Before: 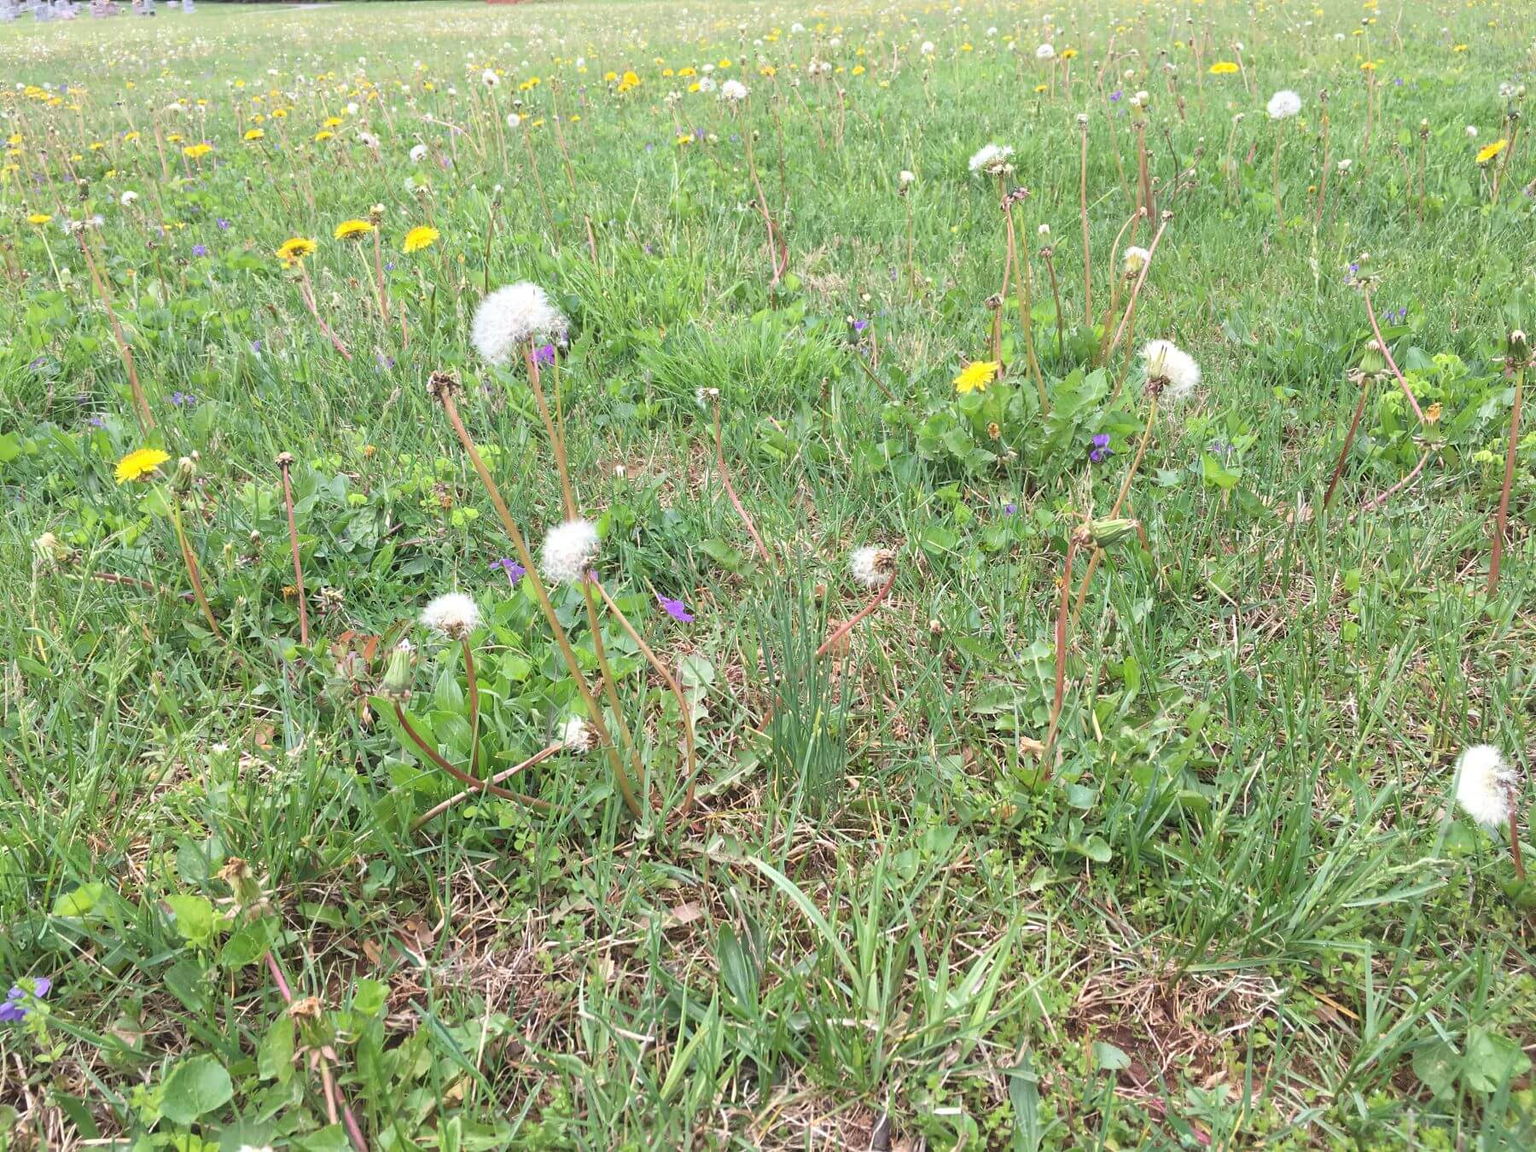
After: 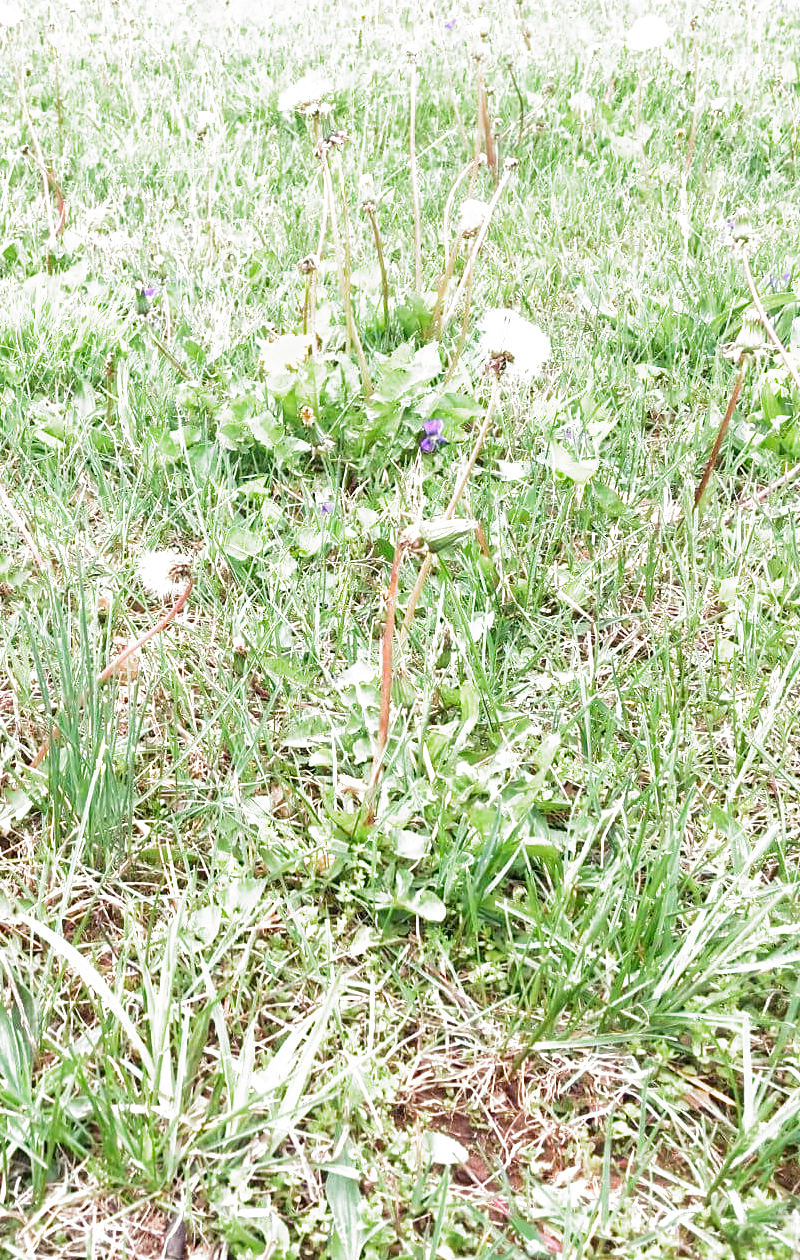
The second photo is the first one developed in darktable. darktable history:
exposure: black level correction 0, exposure 0.7 EV, compensate exposure bias true, compensate highlight preservation false
crop: left 47.628%, top 6.643%, right 7.874%
filmic rgb: black relative exposure -8.2 EV, white relative exposure 2.2 EV, threshold 3 EV, hardness 7.11, latitude 75%, contrast 1.325, highlights saturation mix -2%, shadows ↔ highlights balance 30%, preserve chrominance no, color science v5 (2021), contrast in shadows safe, contrast in highlights safe, enable highlight reconstruction true
